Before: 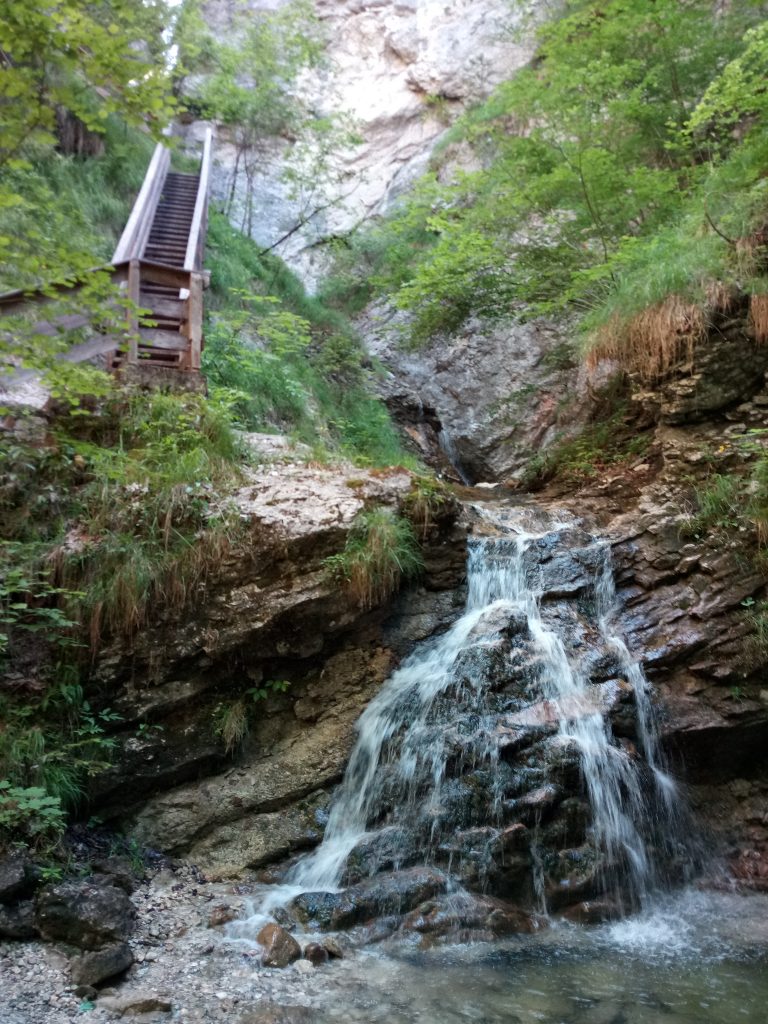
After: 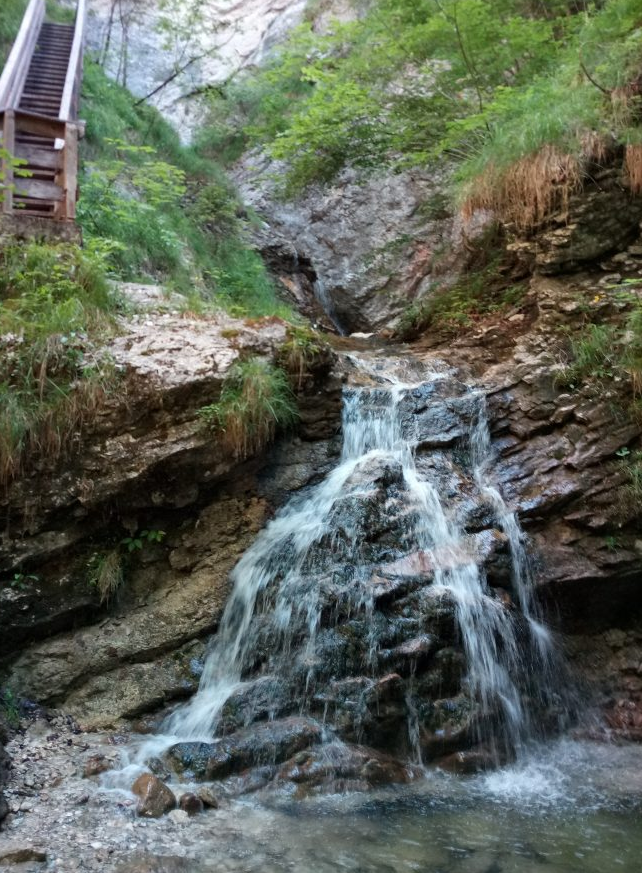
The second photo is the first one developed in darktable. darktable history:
crop: left 16.348%, top 14.737%
